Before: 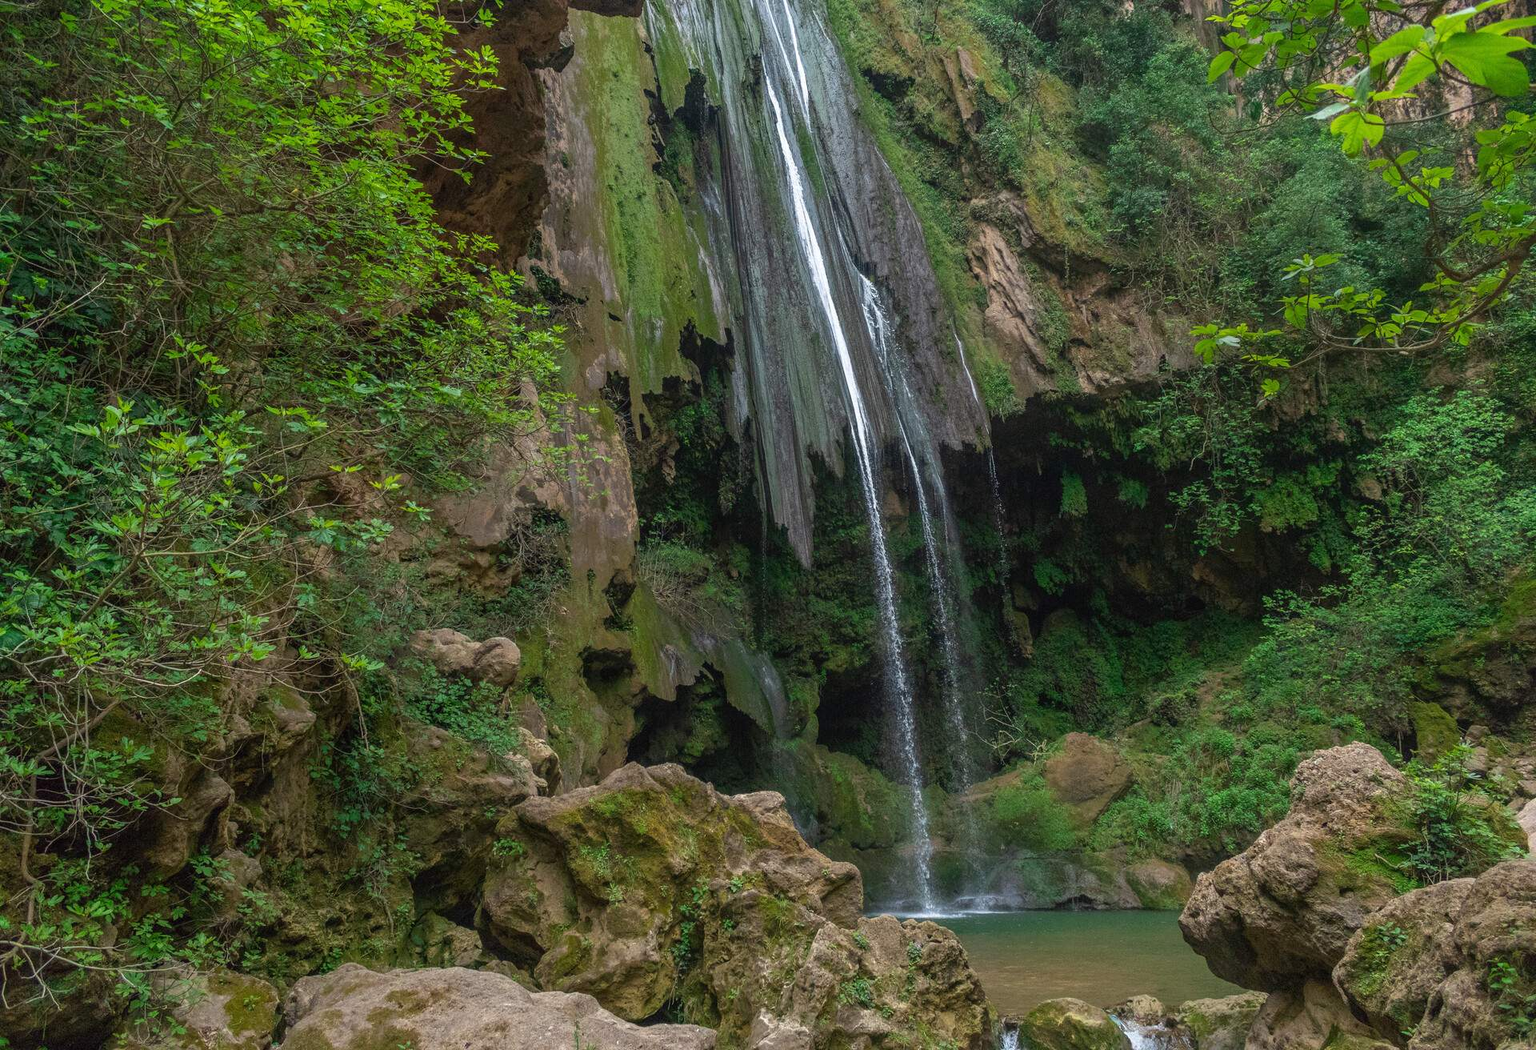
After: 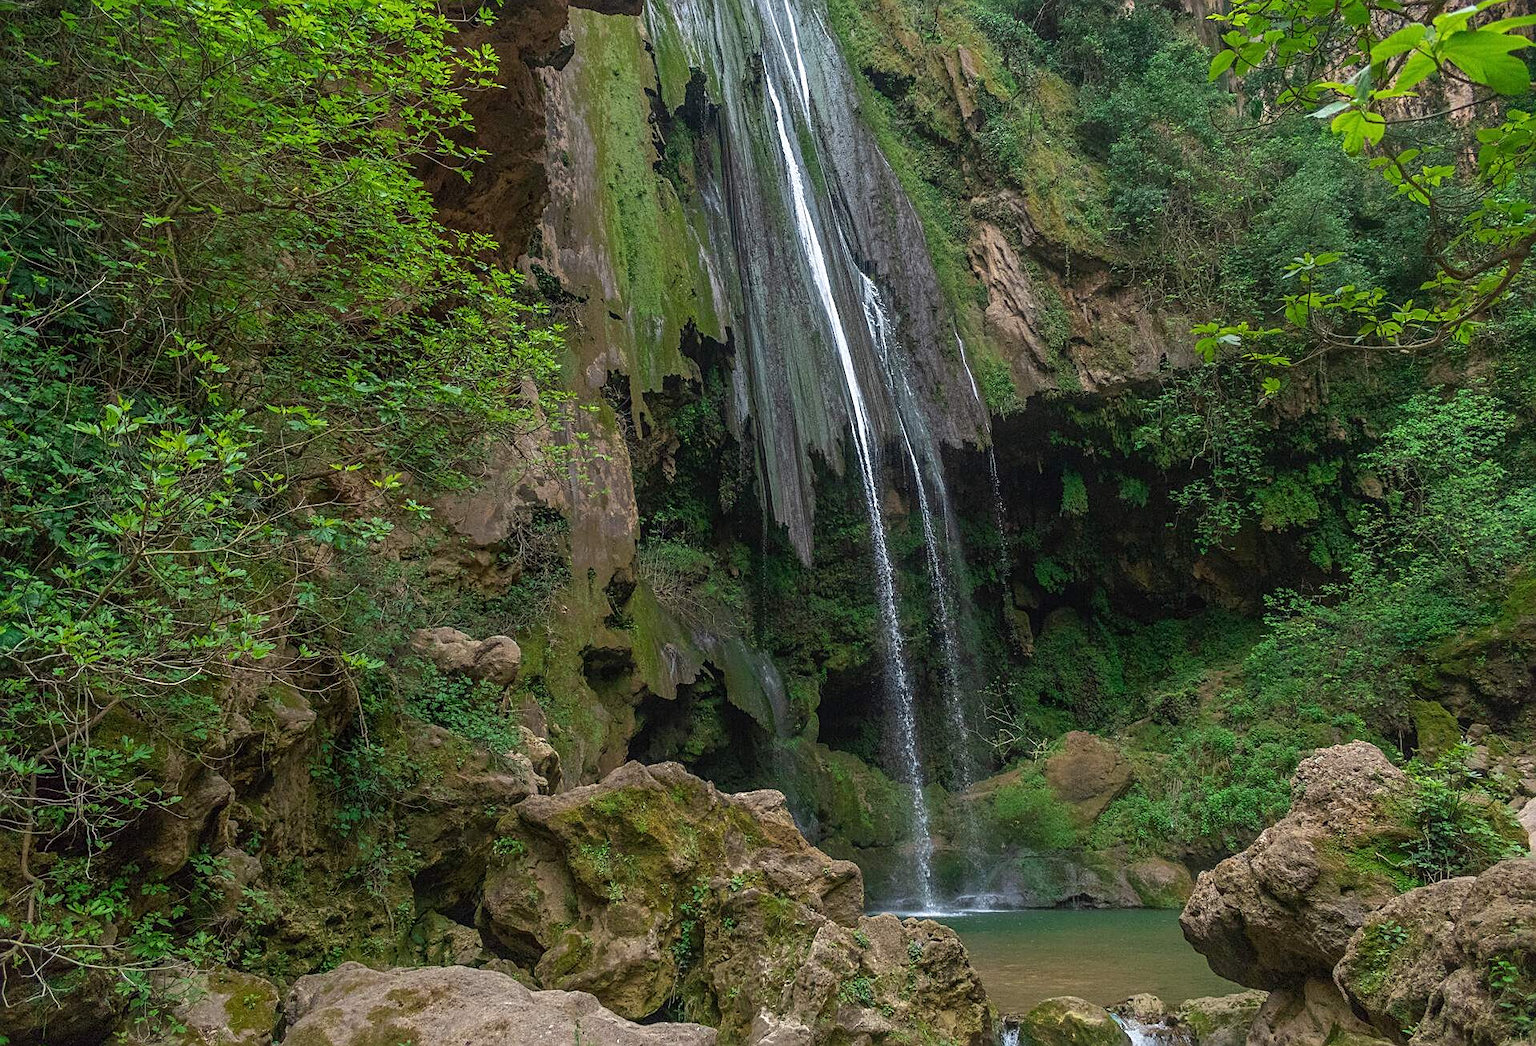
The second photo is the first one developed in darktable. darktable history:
crop: top 0.22%, bottom 0.105%
sharpen: on, module defaults
